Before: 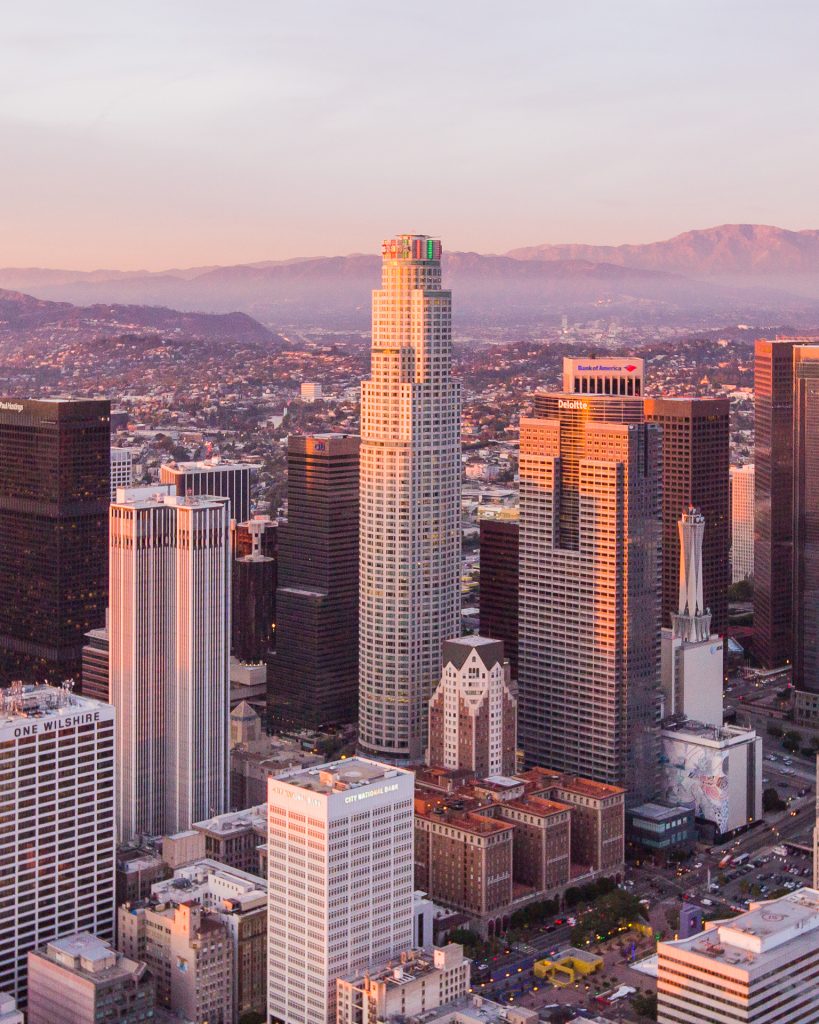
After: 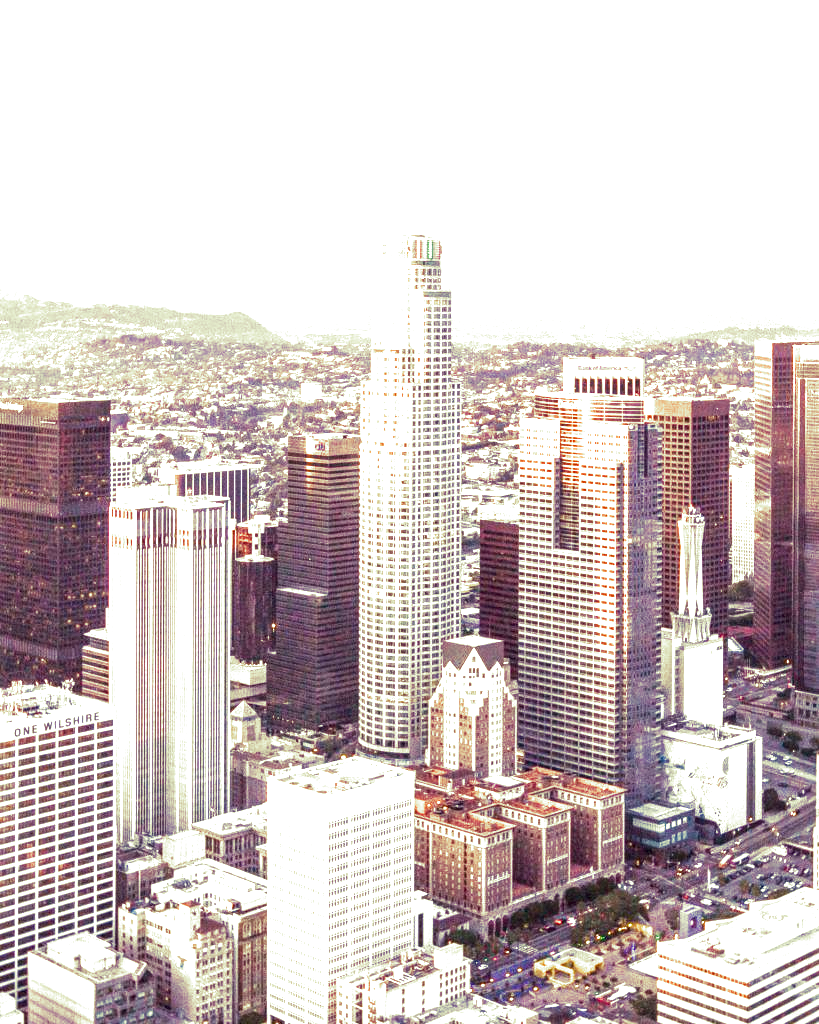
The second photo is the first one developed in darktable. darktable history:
local contrast: detail 142%
split-toning: shadows › hue 290.82°, shadows › saturation 0.34, highlights › saturation 0.38, balance 0, compress 50%
exposure: black level correction 0.001, exposure 1.822 EV, compensate exposure bias true, compensate highlight preservation false
